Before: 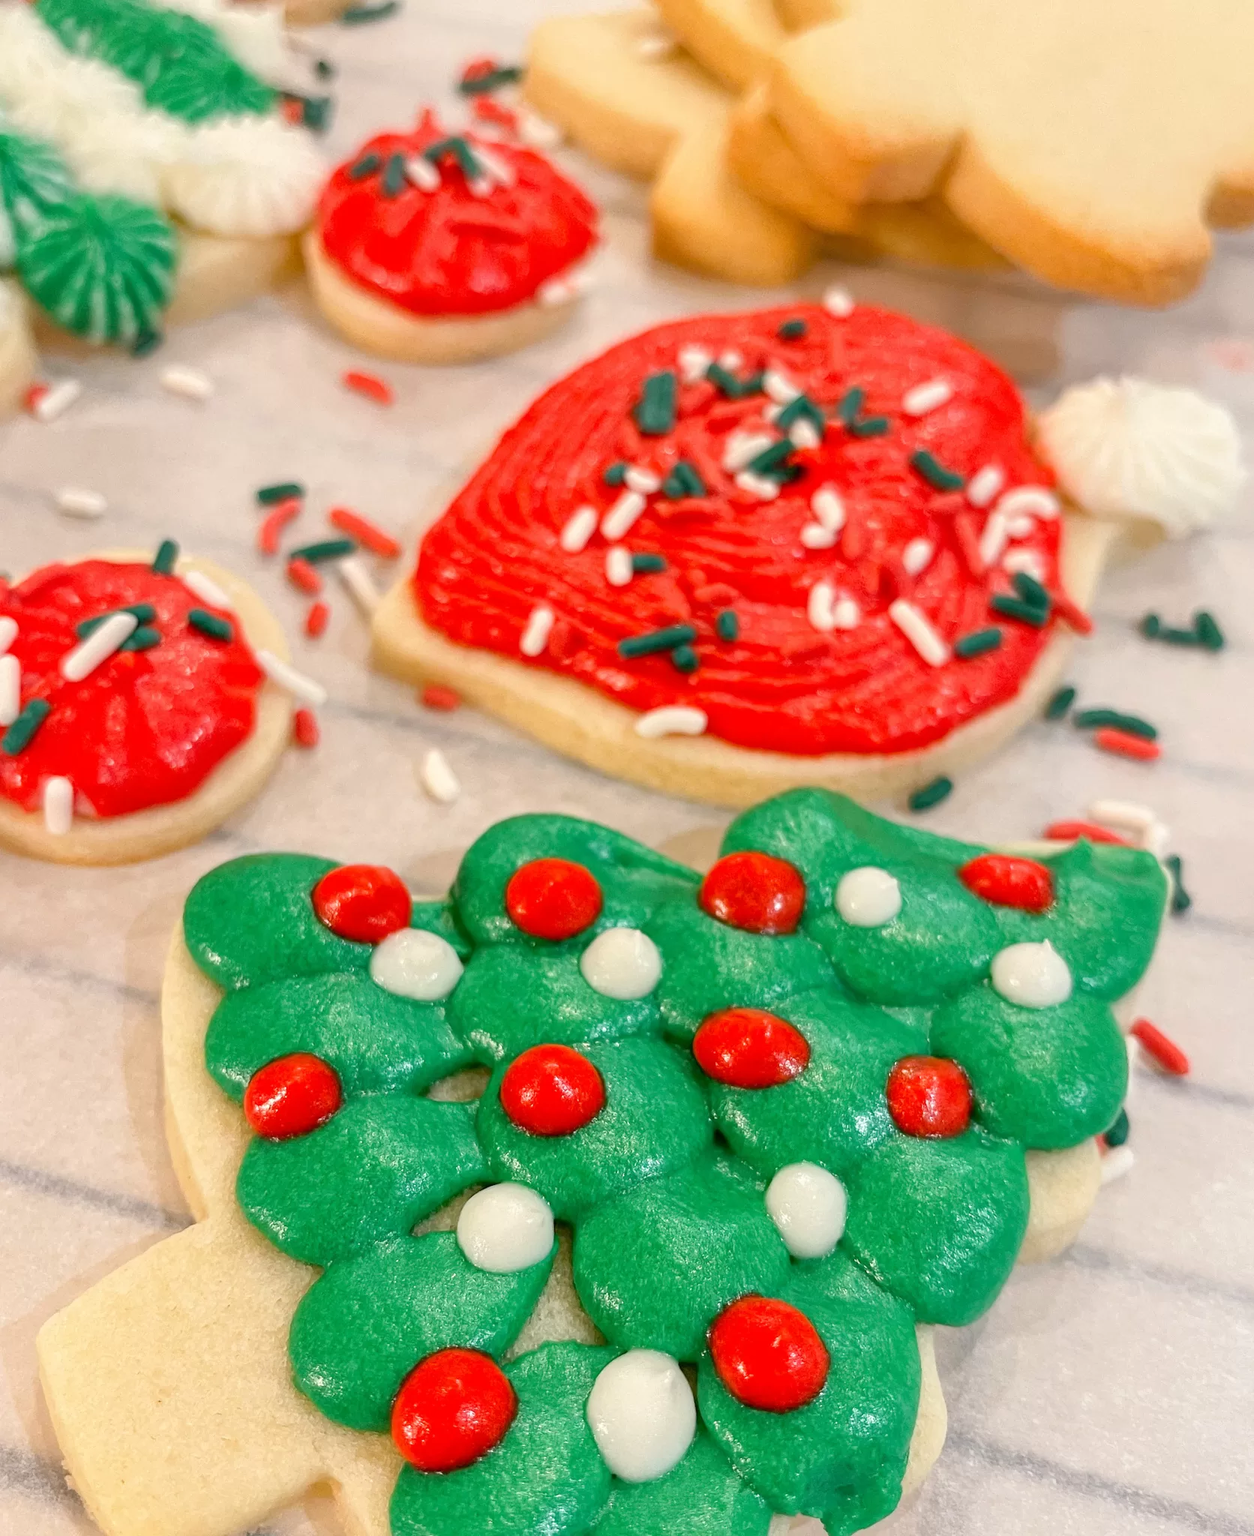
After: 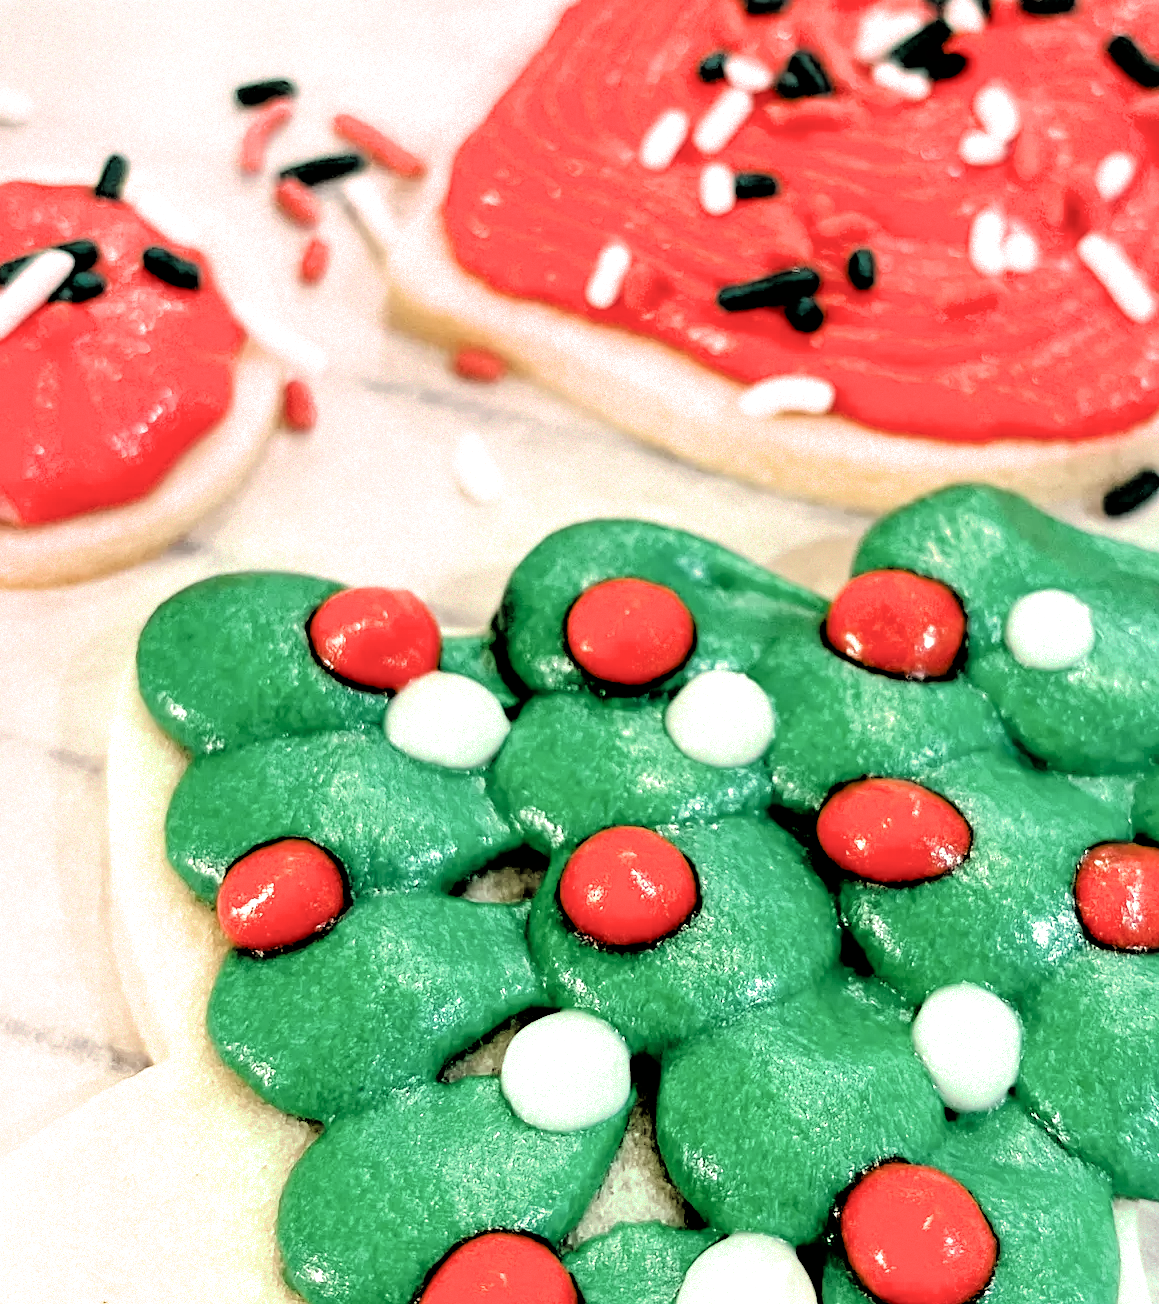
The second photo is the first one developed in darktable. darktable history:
white balance: red 0.98, blue 1.034
filmic rgb: black relative exposure -1 EV, white relative exposure 2.05 EV, hardness 1.52, contrast 2.25, enable highlight reconstruction true
crop: left 6.488%, top 27.668%, right 24.183%, bottom 8.656%
